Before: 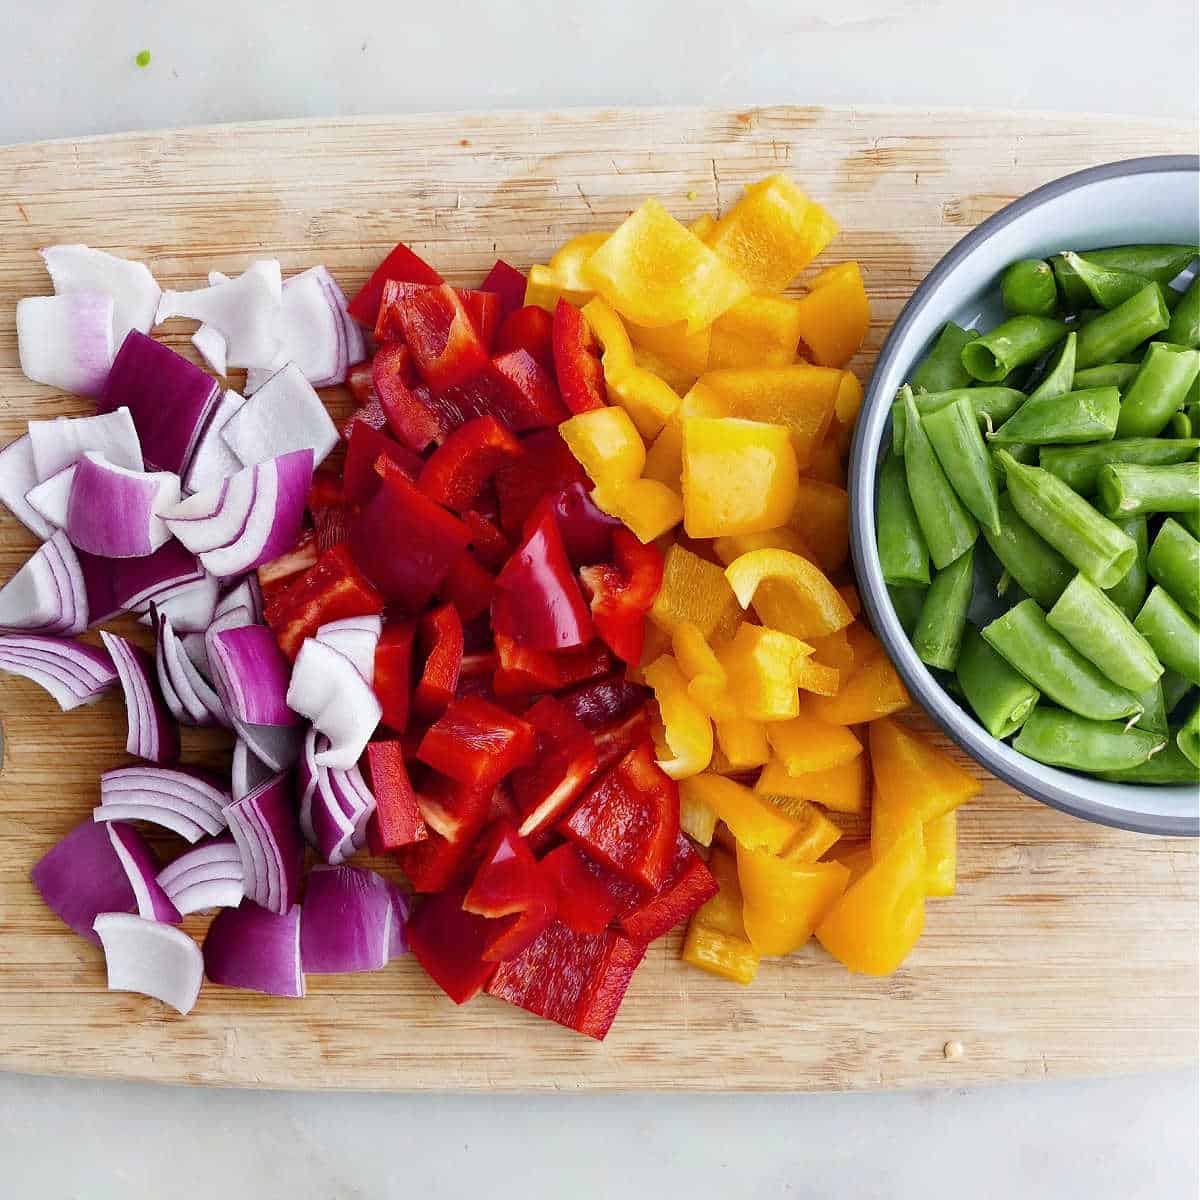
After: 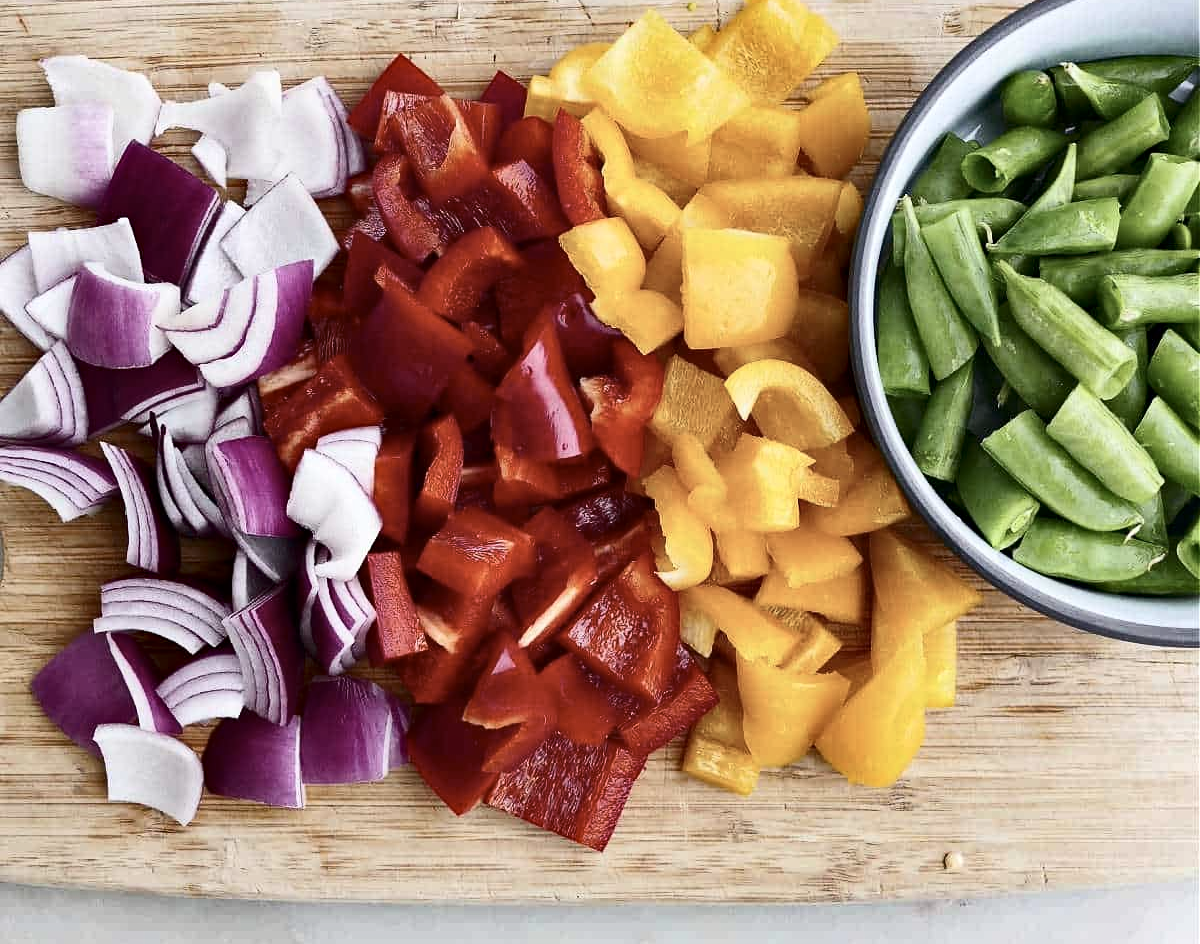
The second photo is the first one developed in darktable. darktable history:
contrast brightness saturation: contrast 0.246, saturation -0.311
exposure: compensate highlight preservation false
shadows and highlights: shadows color adjustment 98.02%, highlights color adjustment 59.17%, soften with gaussian
crop and rotate: top 15.79%, bottom 5.498%
haze removal: compatibility mode true, adaptive false
